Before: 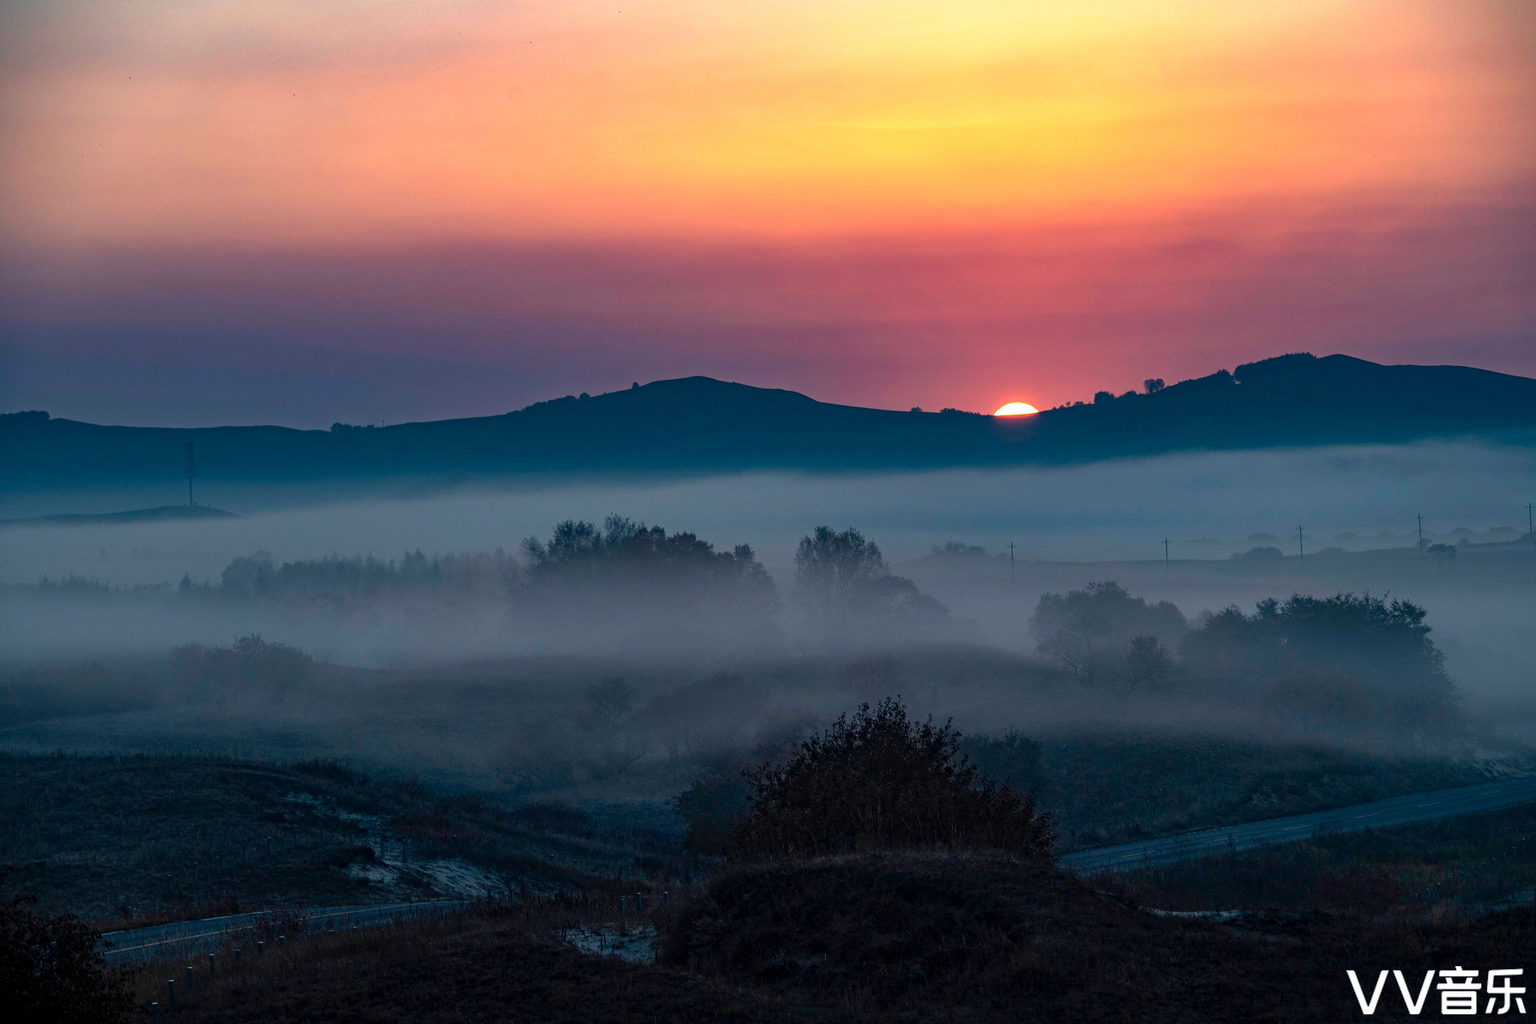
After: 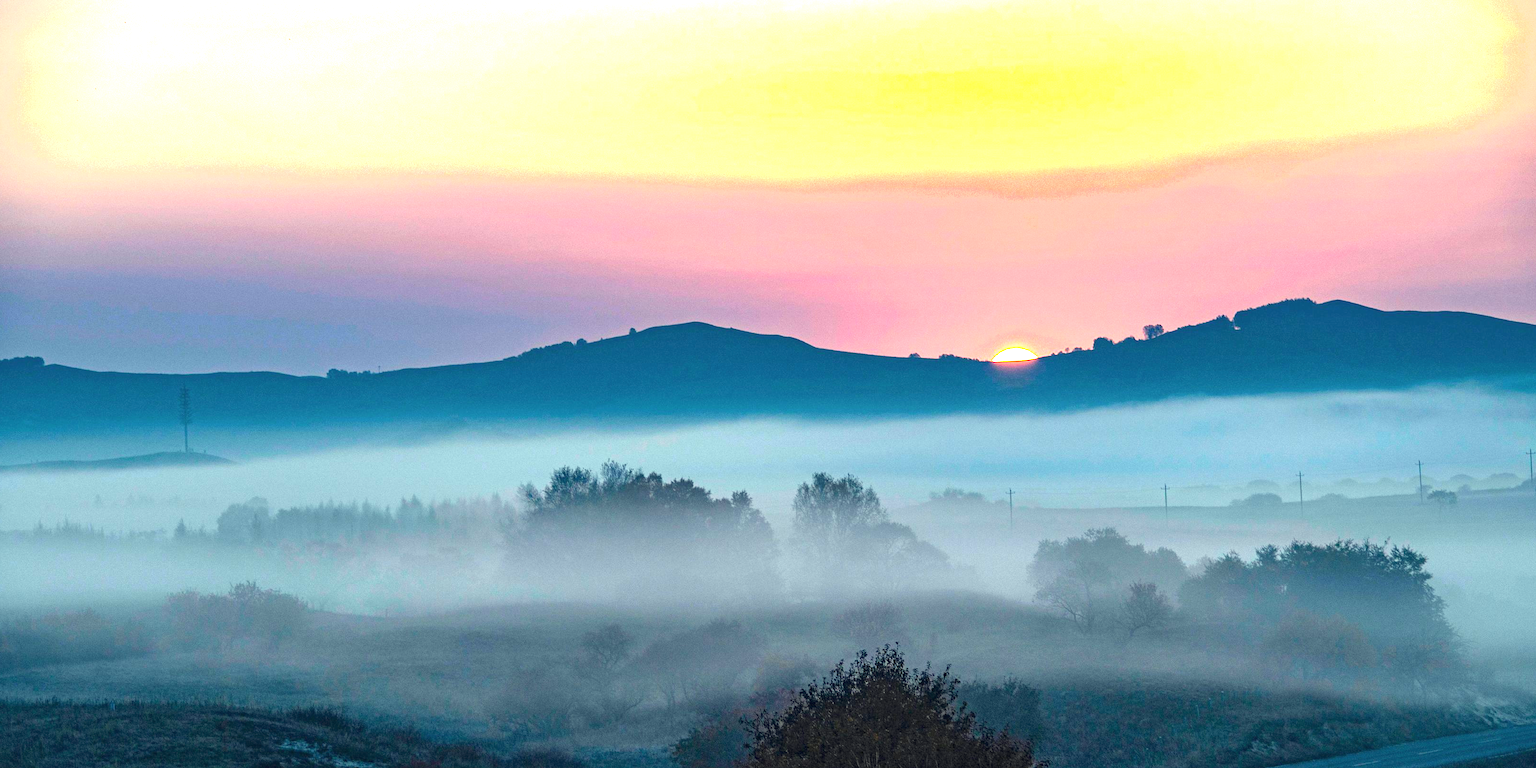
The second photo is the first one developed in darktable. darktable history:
exposure: black level correction 0, exposure 1.3 EV, compensate exposure bias true, compensate highlight preservation false
crop: left 0.387%, top 5.469%, bottom 19.809%
shadows and highlights: shadows 0, highlights 40
color correction: highlights a* -5.94, highlights b* 11.19
